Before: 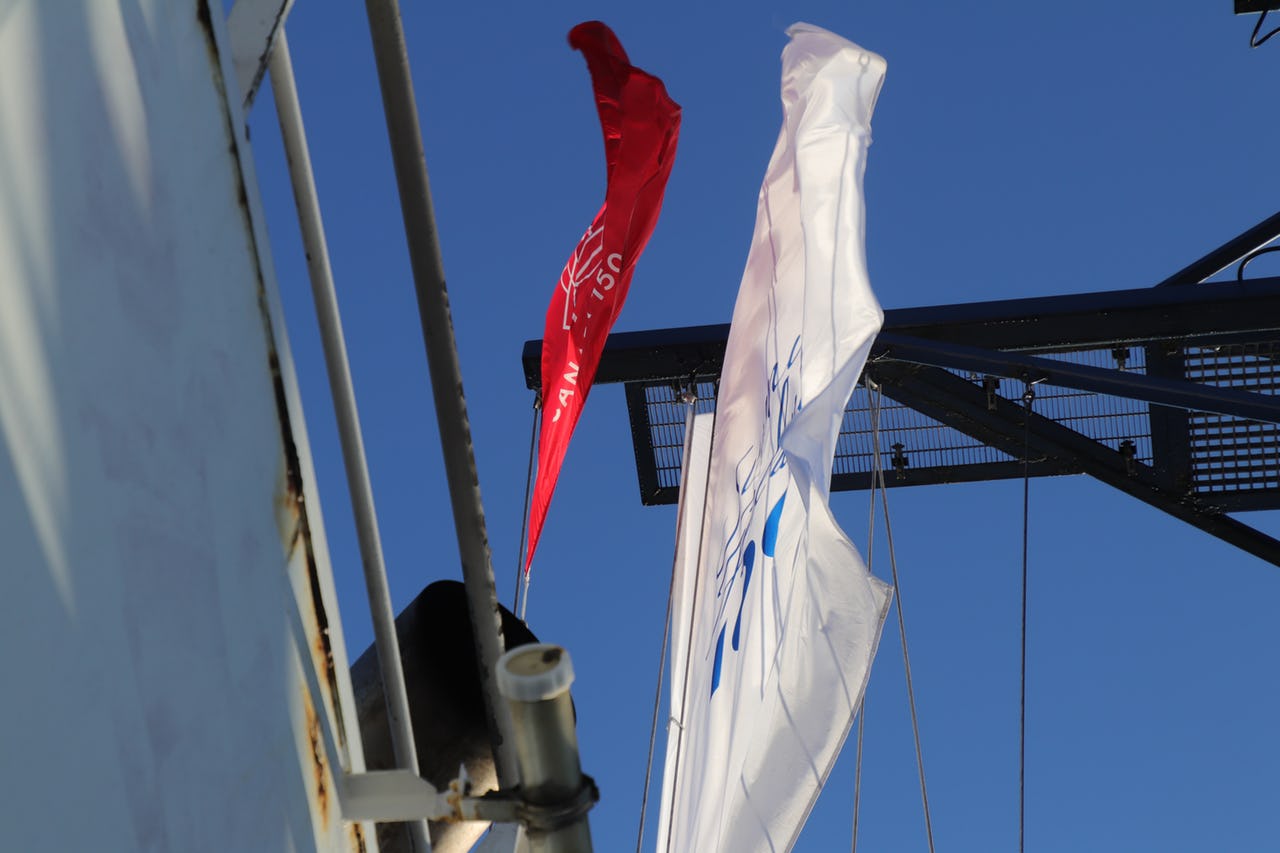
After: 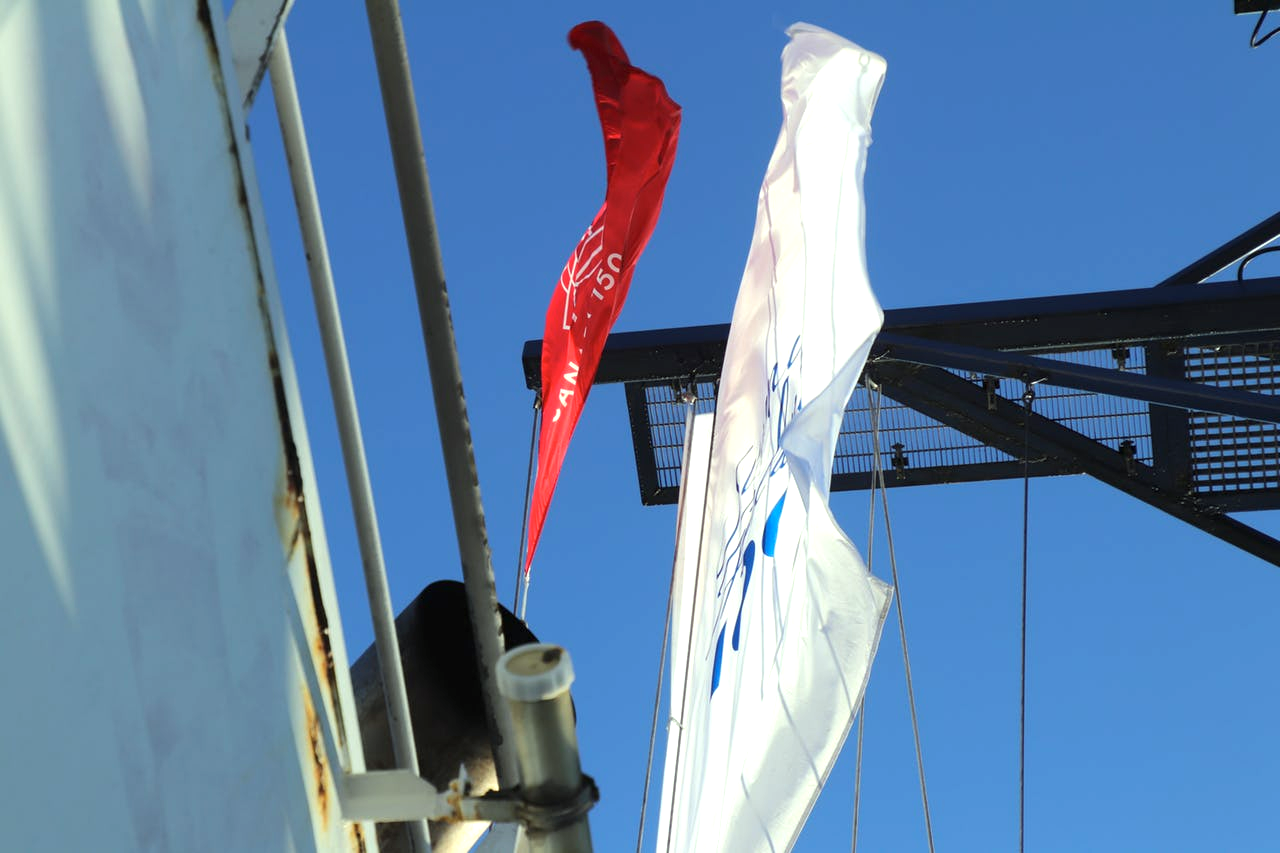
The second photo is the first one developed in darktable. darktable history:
color correction: highlights a* -8.01, highlights b* 3.69
exposure: exposure 0.79 EV, compensate exposure bias true, compensate highlight preservation false
